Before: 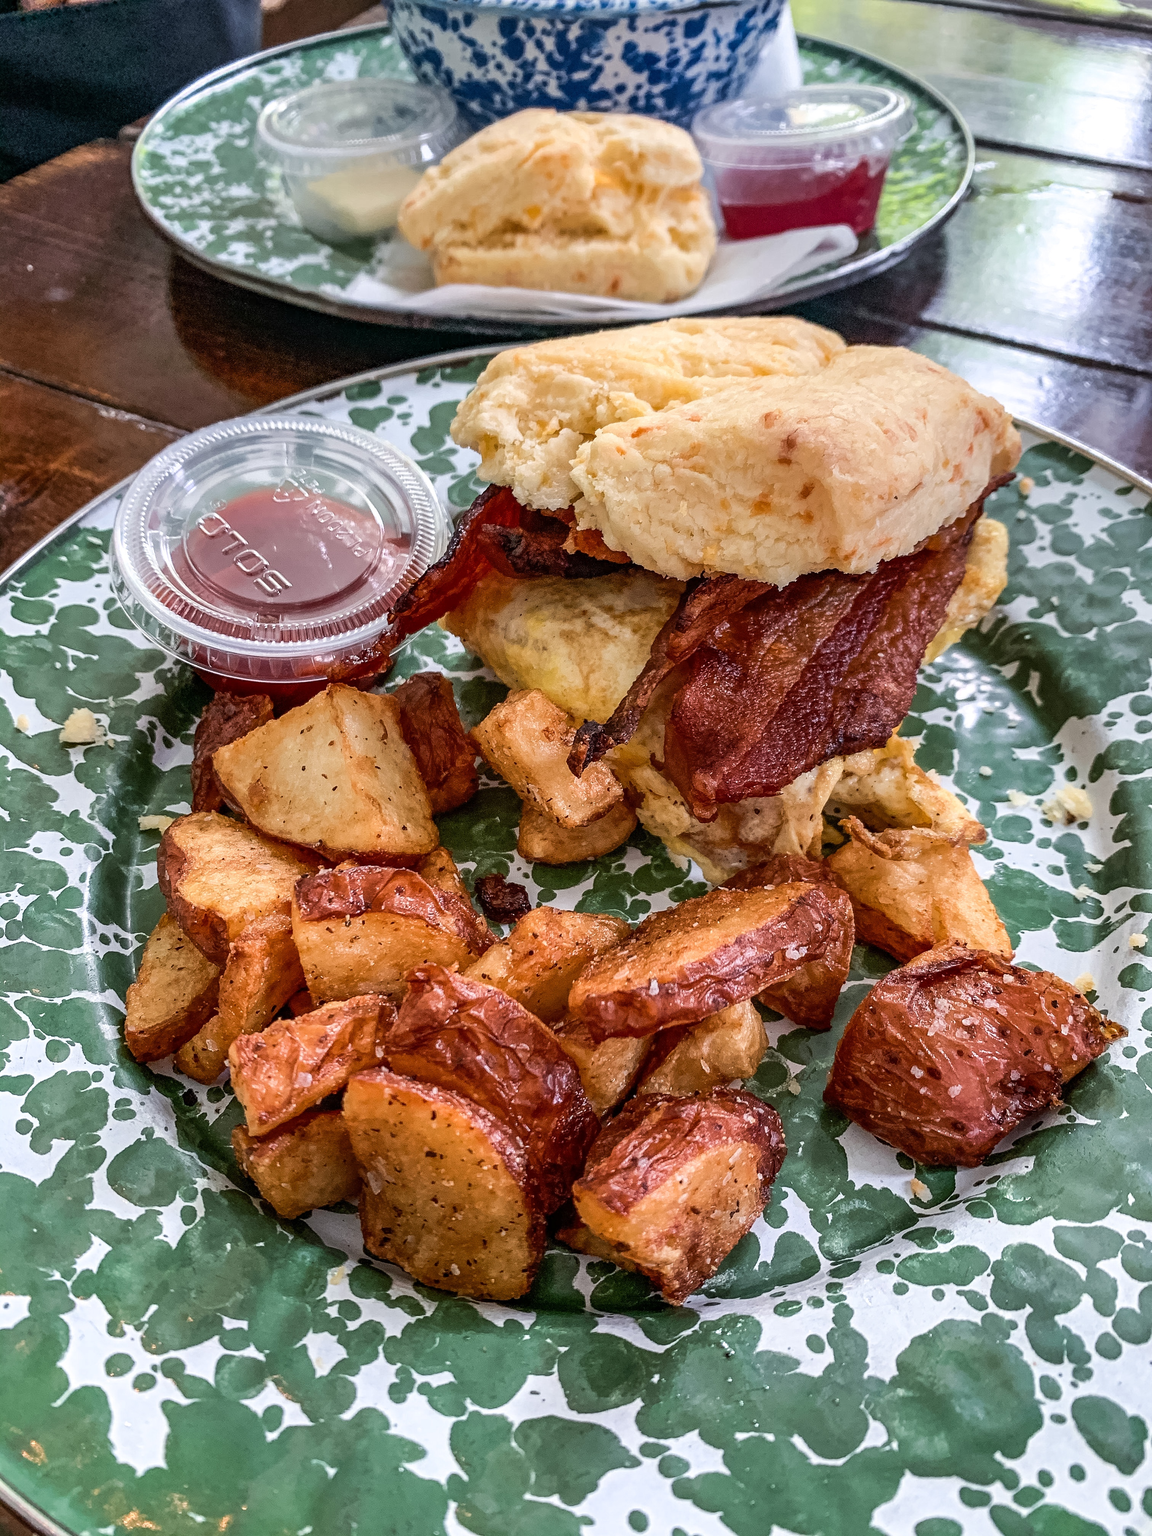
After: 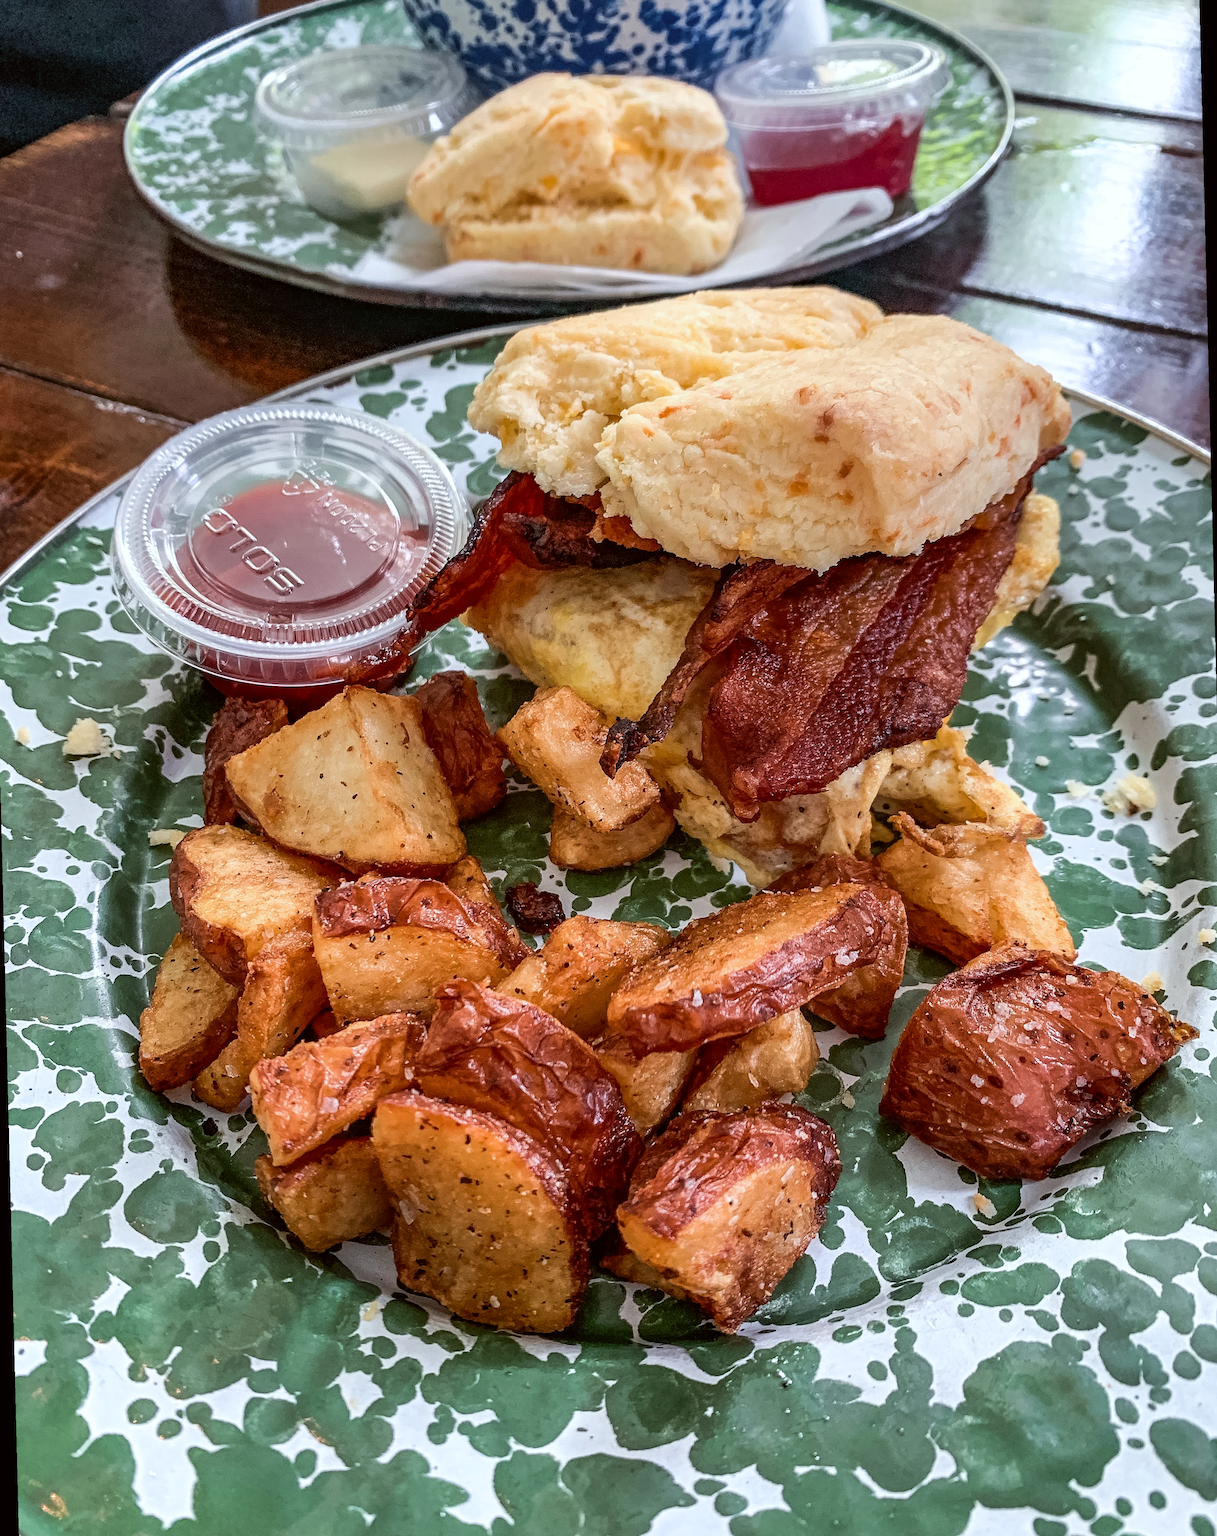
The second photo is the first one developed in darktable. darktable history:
rotate and perspective: rotation -1.42°, crop left 0.016, crop right 0.984, crop top 0.035, crop bottom 0.965
color correction: highlights a* -2.73, highlights b* -2.09, shadows a* 2.41, shadows b* 2.73
